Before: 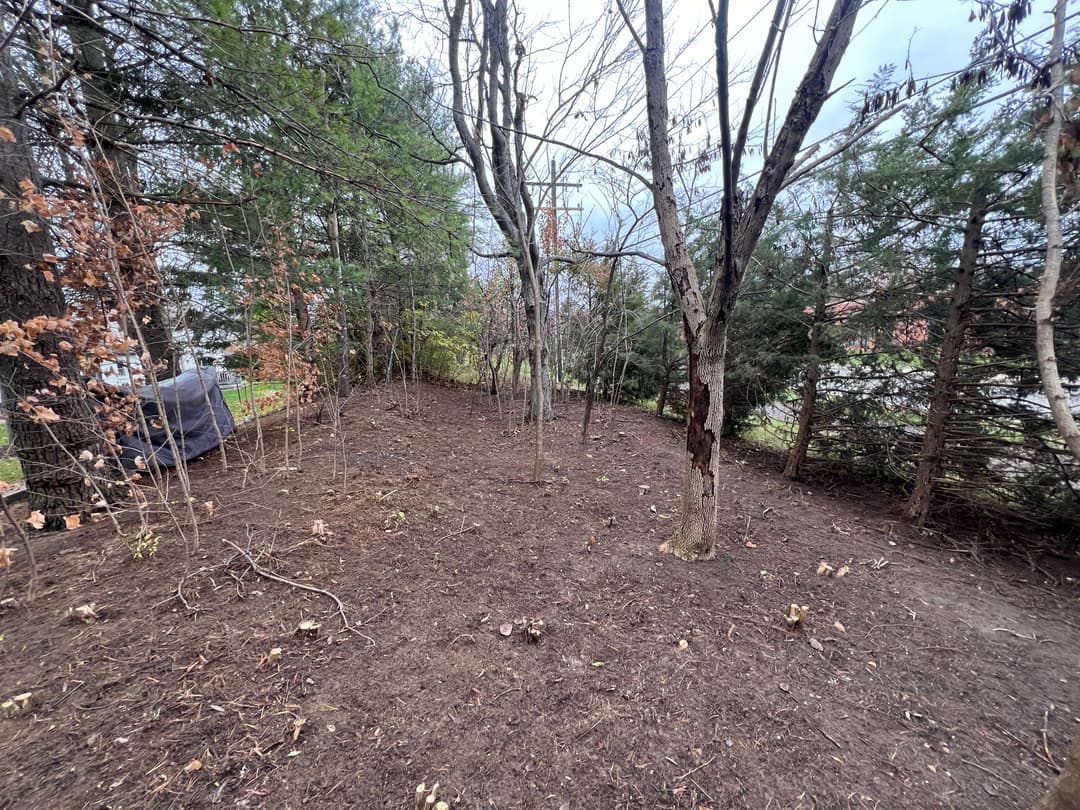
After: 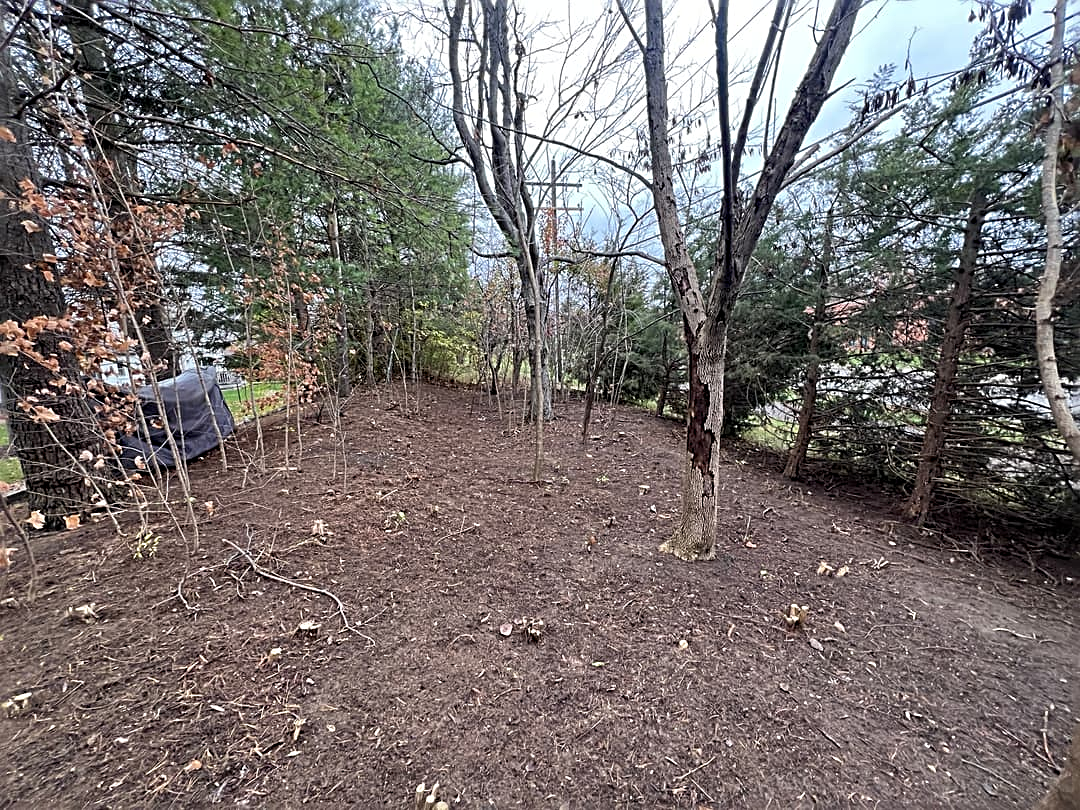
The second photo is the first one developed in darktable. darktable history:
sharpen: radius 2.589, amount 0.697
base curve: preserve colors none
tone equalizer: edges refinement/feathering 500, mask exposure compensation -1.57 EV, preserve details no
